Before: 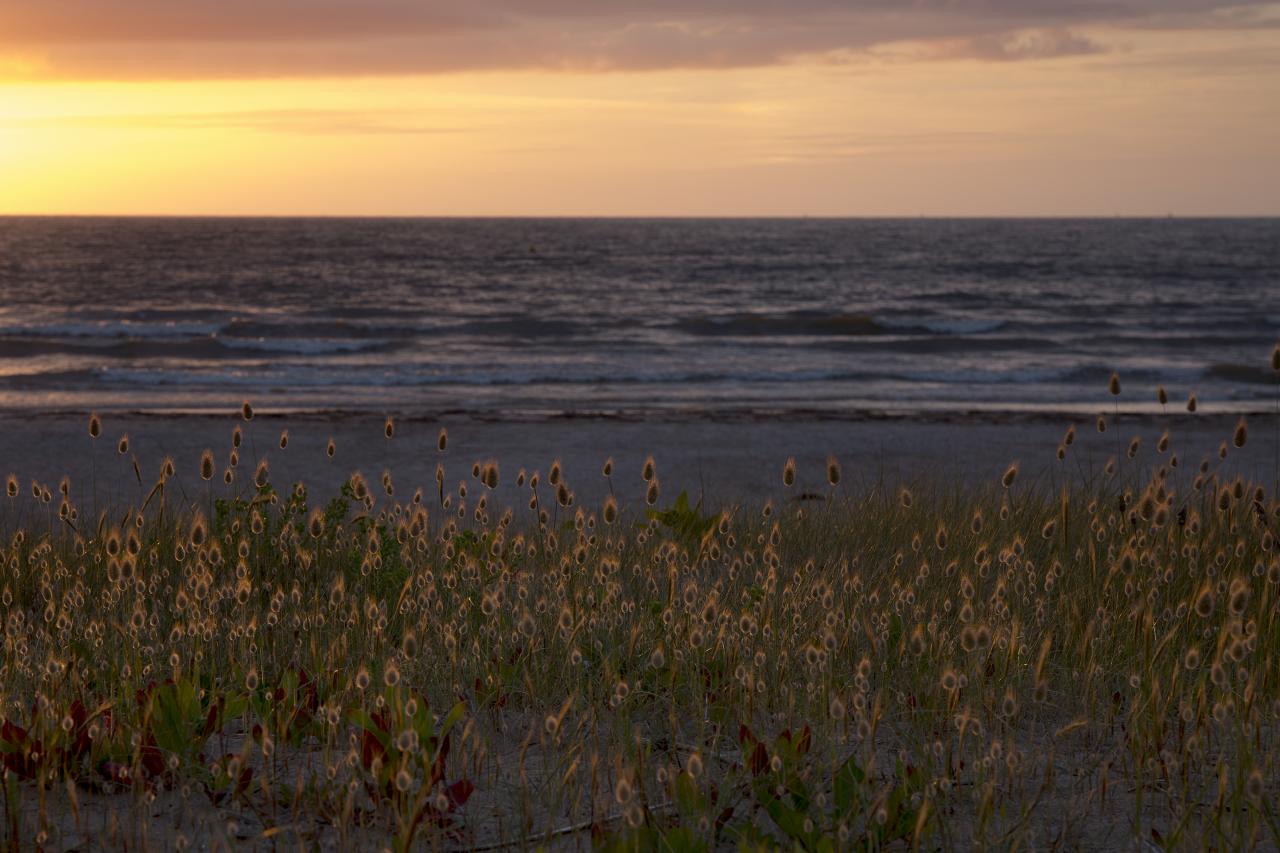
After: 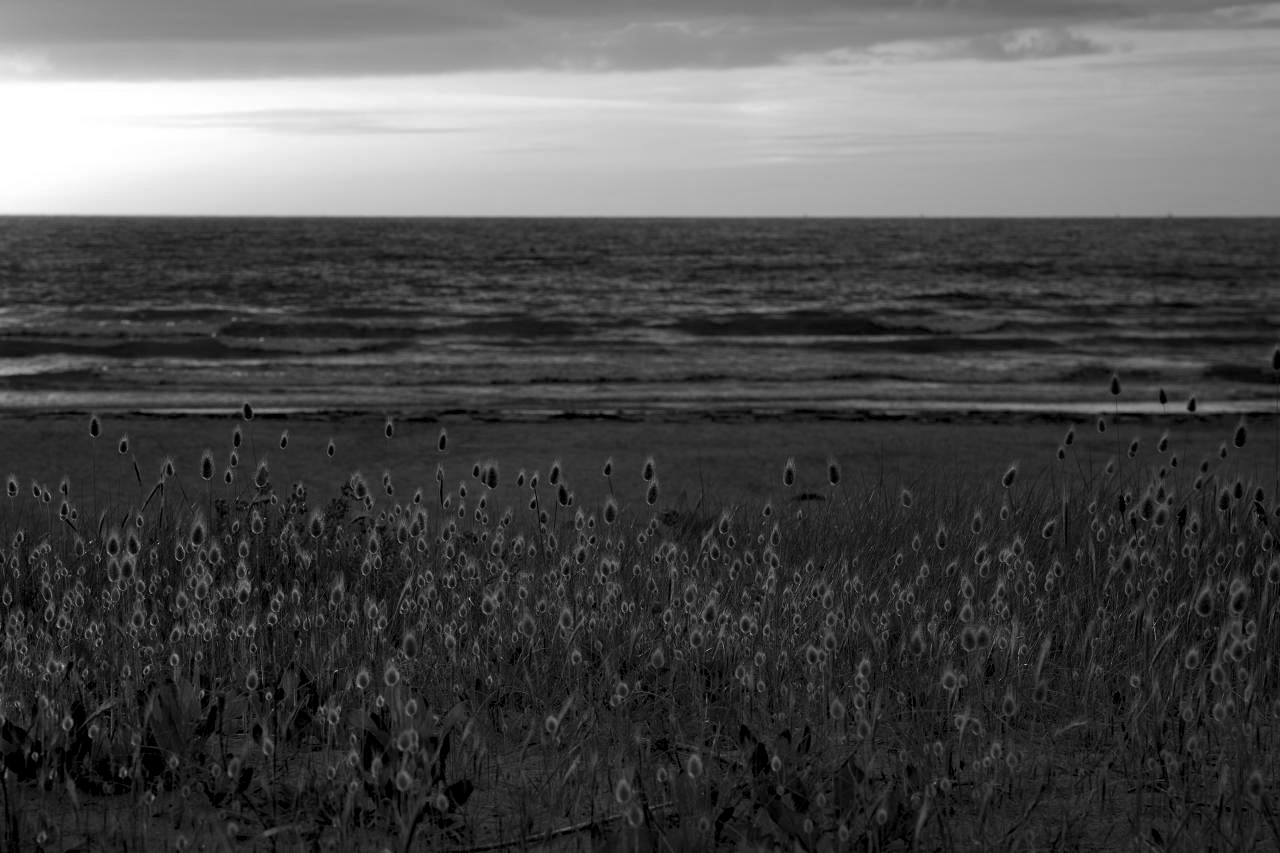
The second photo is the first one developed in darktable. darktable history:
monochrome: on, module defaults
haze removal: compatibility mode true, adaptive false
color balance rgb: global offset › luminance -0.51%, perceptual saturation grading › global saturation 27.53%, perceptual saturation grading › highlights -25%, perceptual saturation grading › shadows 25%, perceptual brilliance grading › highlights 6.62%, perceptual brilliance grading › mid-tones 17.07%, perceptual brilliance grading › shadows -5.23%
